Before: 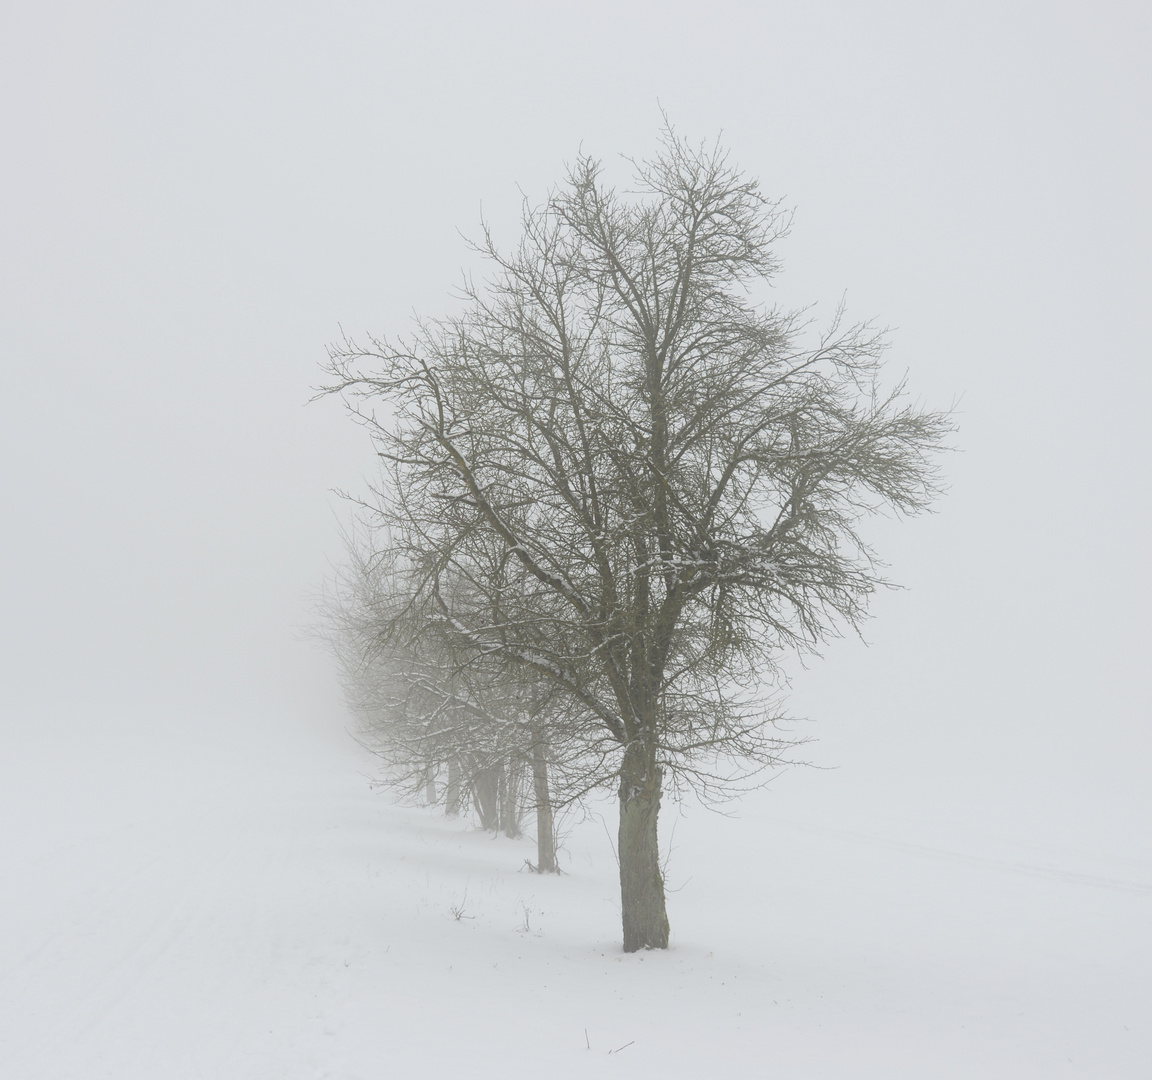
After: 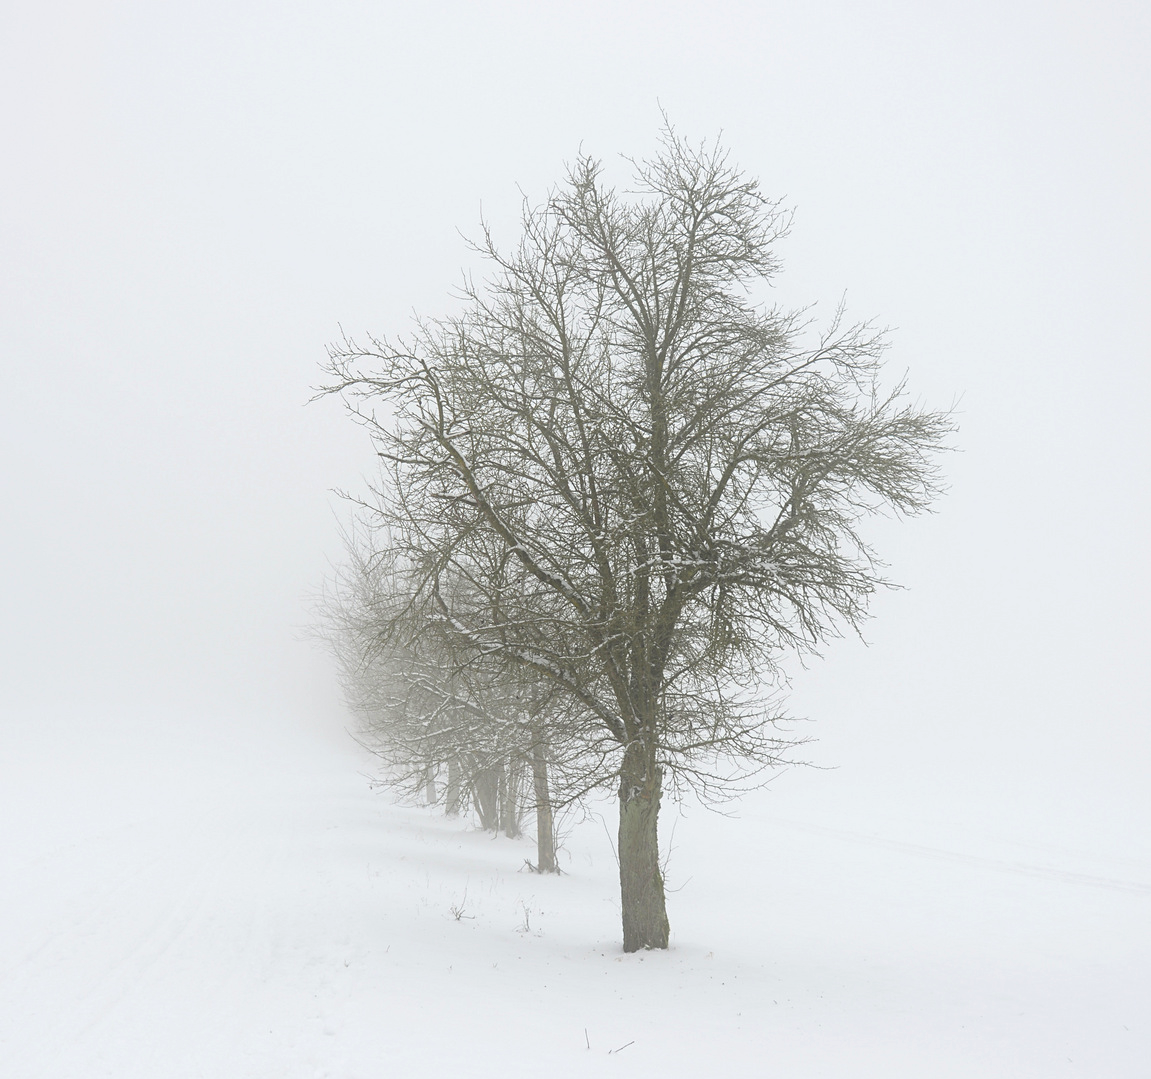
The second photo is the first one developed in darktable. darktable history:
haze removal: adaptive false
exposure: black level correction 0.005, exposure 0.277 EV, compensate highlight preservation false
tone equalizer: edges refinement/feathering 500, mask exposure compensation -1.57 EV, preserve details guided filter
sharpen: amount 0.208
crop: left 0.033%
